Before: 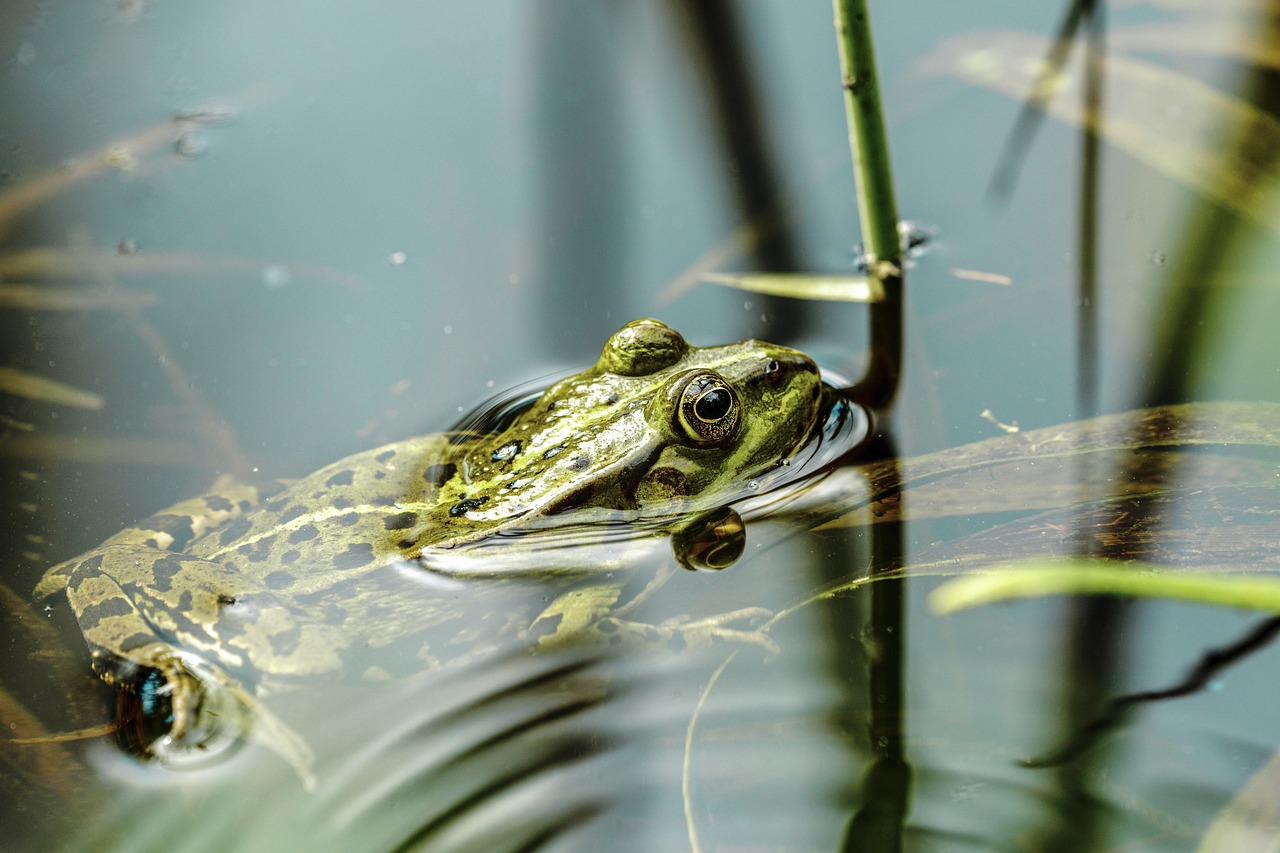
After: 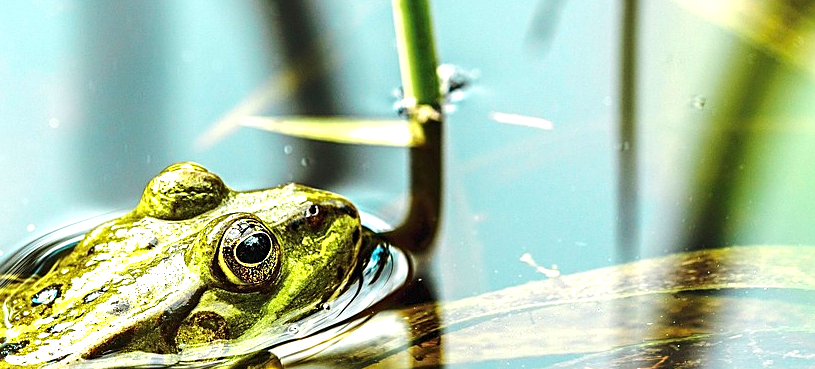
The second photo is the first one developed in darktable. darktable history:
sharpen: on, module defaults
exposure: black level correction 0, exposure 1.2 EV, compensate highlight preservation false
crop: left 36.005%, top 18.293%, right 0.31%, bottom 38.444%
